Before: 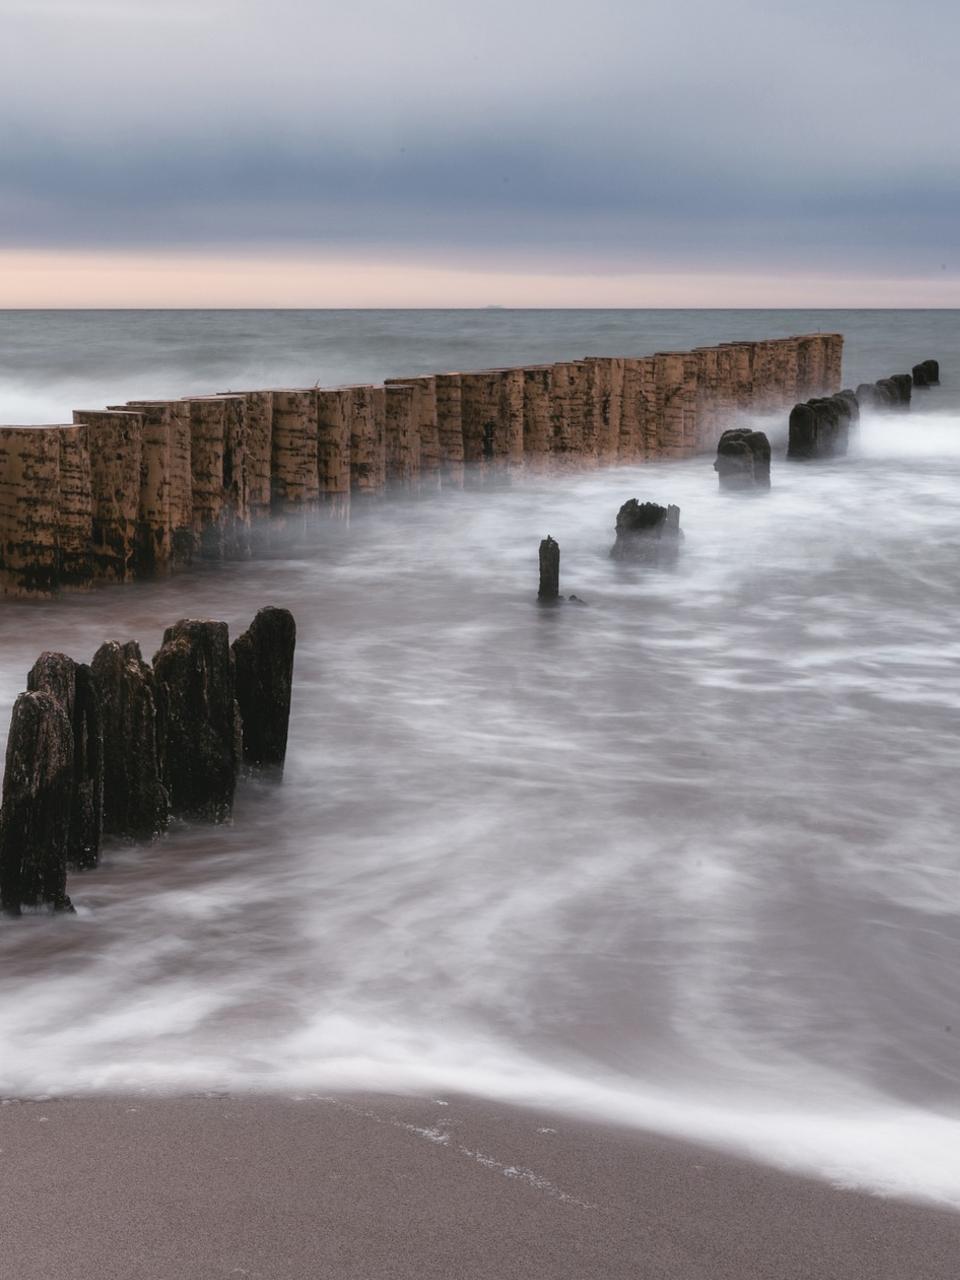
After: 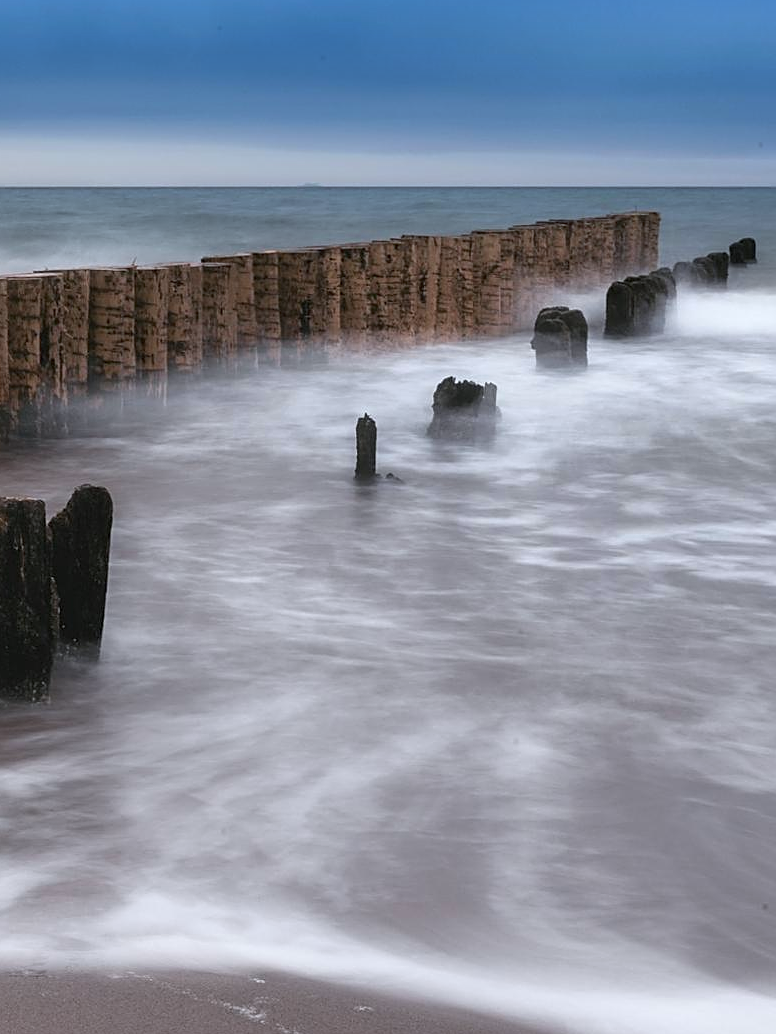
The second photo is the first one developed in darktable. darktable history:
sharpen: on, module defaults
white balance: red 0.98, blue 1.034
graduated density: density 2.02 EV, hardness 44%, rotation 0.374°, offset 8.21, hue 208.8°, saturation 97%
crop: left 19.159%, top 9.58%, bottom 9.58%
